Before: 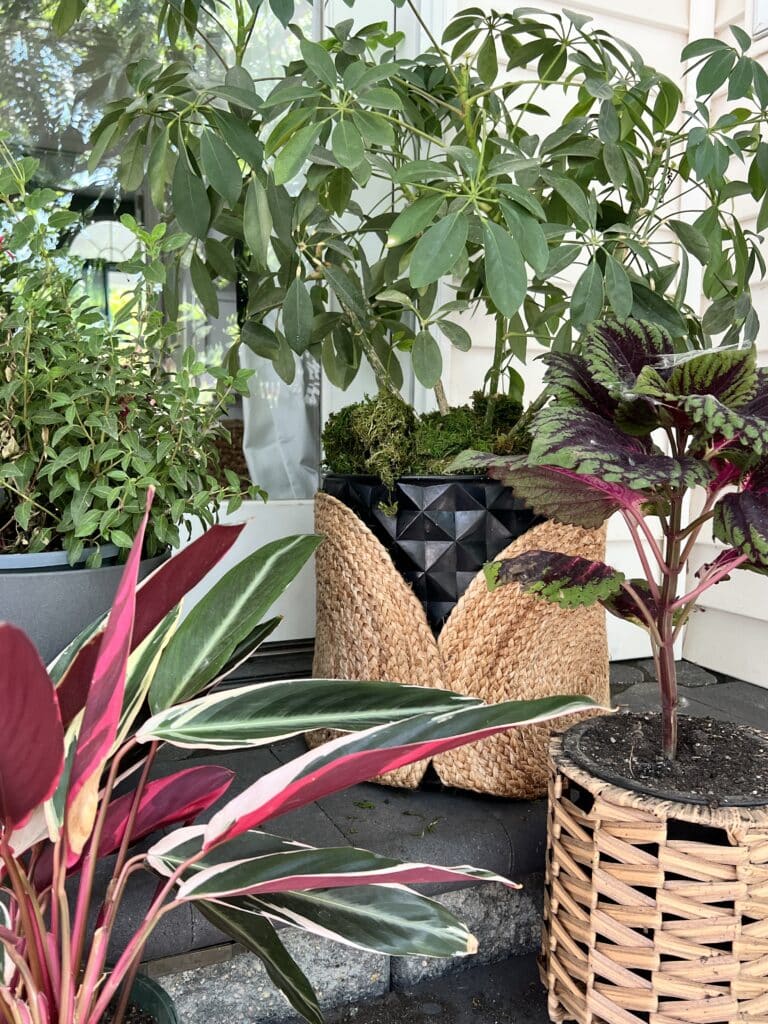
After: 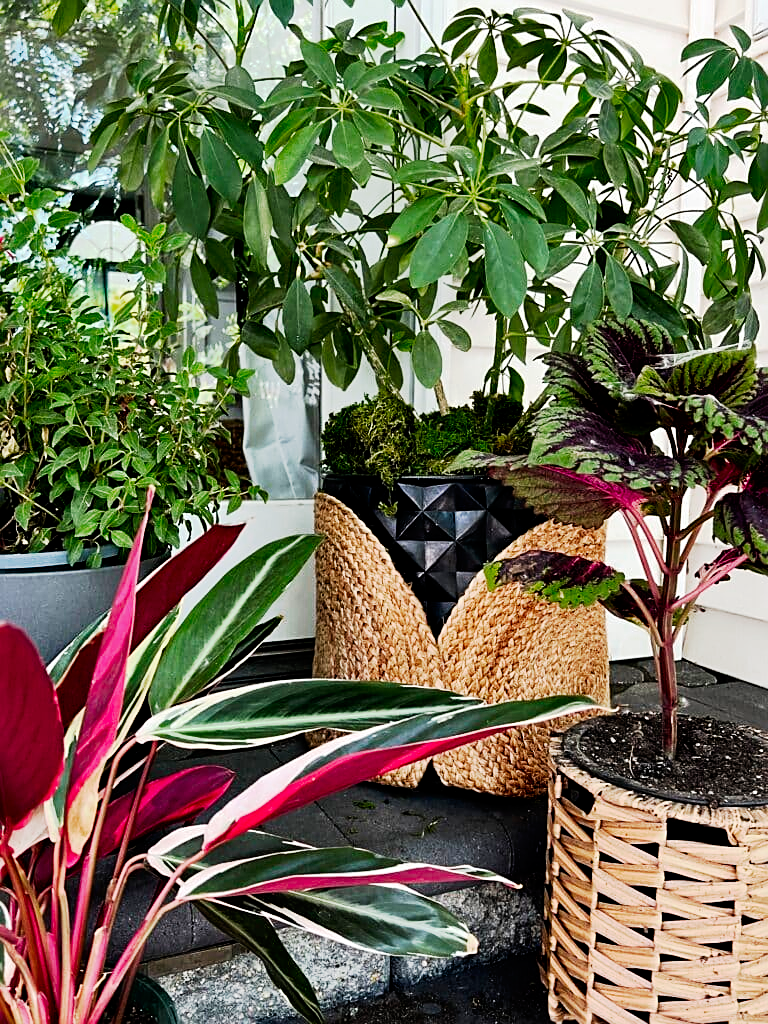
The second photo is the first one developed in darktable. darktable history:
sharpen: on, module defaults
tone curve: curves: ch0 [(0, 0) (0.003, 0.001) (0.011, 0.001) (0.025, 0.001) (0.044, 0.001) (0.069, 0.003) (0.1, 0.007) (0.136, 0.013) (0.177, 0.032) (0.224, 0.083) (0.277, 0.157) (0.335, 0.237) (0.399, 0.334) (0.468, 0.446) (0.543, 0.562) (0.623, 0.683) (0.709, 0.801) (0.801, 0.869) (0.898, 0.918) (1, 1)], preserve colors none
color zones: curves: ch0 [(0, 0.425) (0.143, 0.422) (0.286, 0.42) (0.429, 0.419) (0.571, 0.419) (0.714, 0.42) (0.857, 0.422) (1, 0.425)]
